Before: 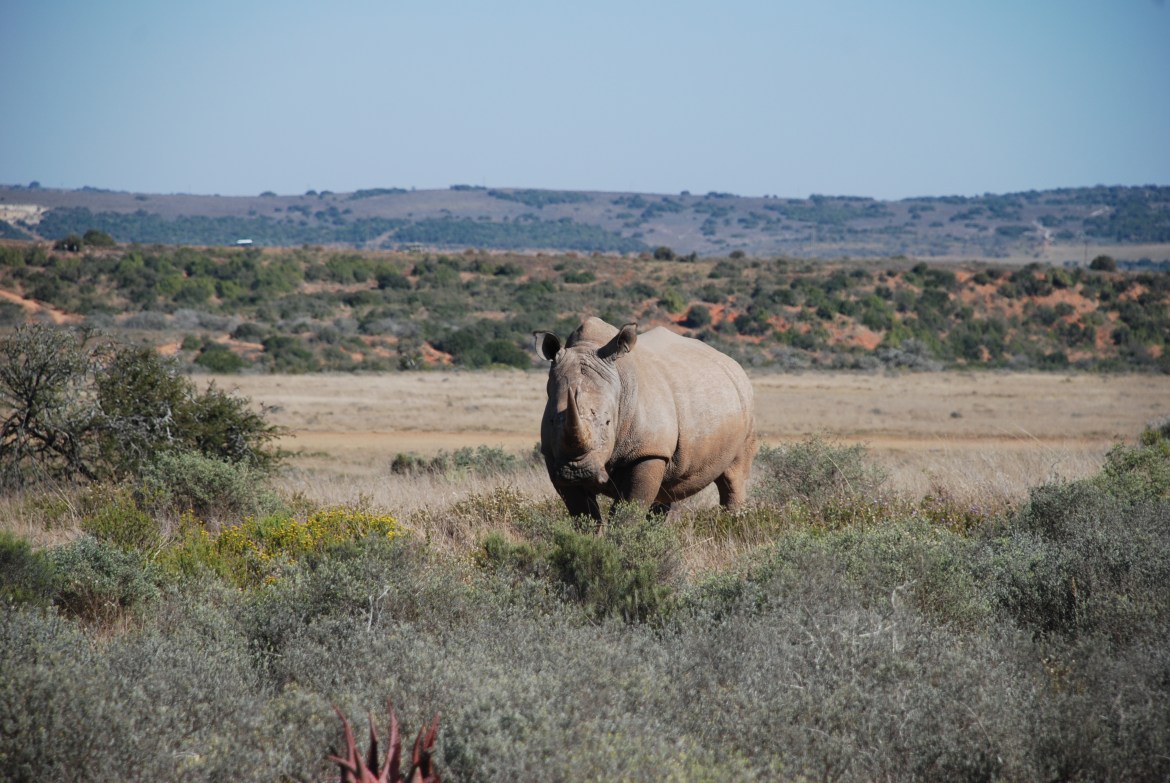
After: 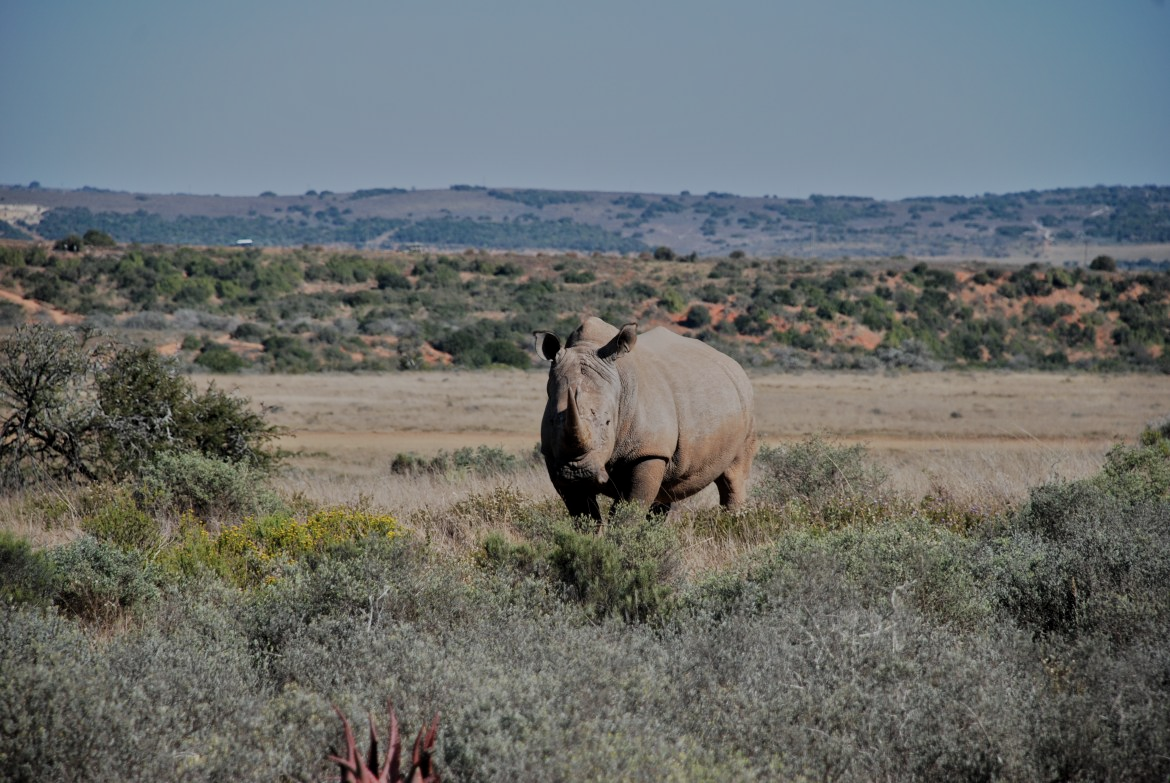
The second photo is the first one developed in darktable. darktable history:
local contrast: mode bilateral grid, contrast 20, coarseness 50, detail 120%, midtone range 0.2
filmic rgb: black relative exposure -8.15 EV, white relative exposure 3.76 EV, hardness 4.46
tone equalizer: -8 EV -0.002 EV, -7 EV 0.005 EV, -6 EV -0.008 EV, -5 EV 0.007 EV, -4 EV -0.042 EV, -3 EV -0.233 EV, -2 EV -0.662 EV, -1 EV -0.983 EV, +0 EV -0.969 EV, smoothing diameter 2%, edges refinement/feathering 20, mask exposure compensation -1.57 EV, filter diffusion 5
exposure: exposure -0.041 EV, compensate highlight preservation false
